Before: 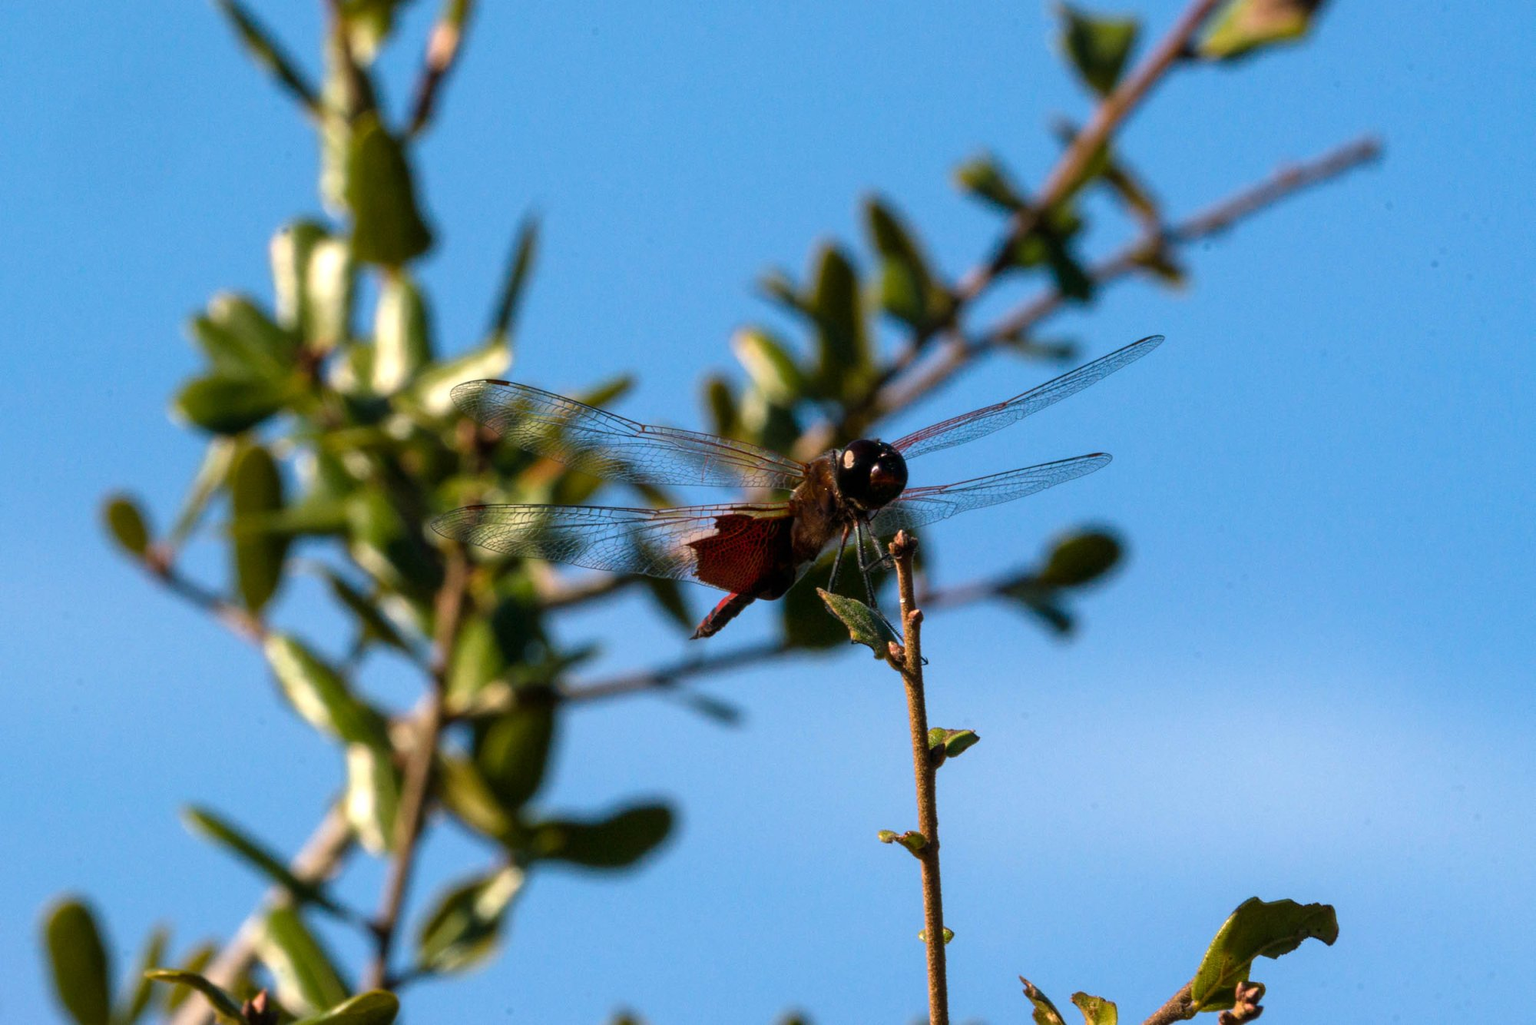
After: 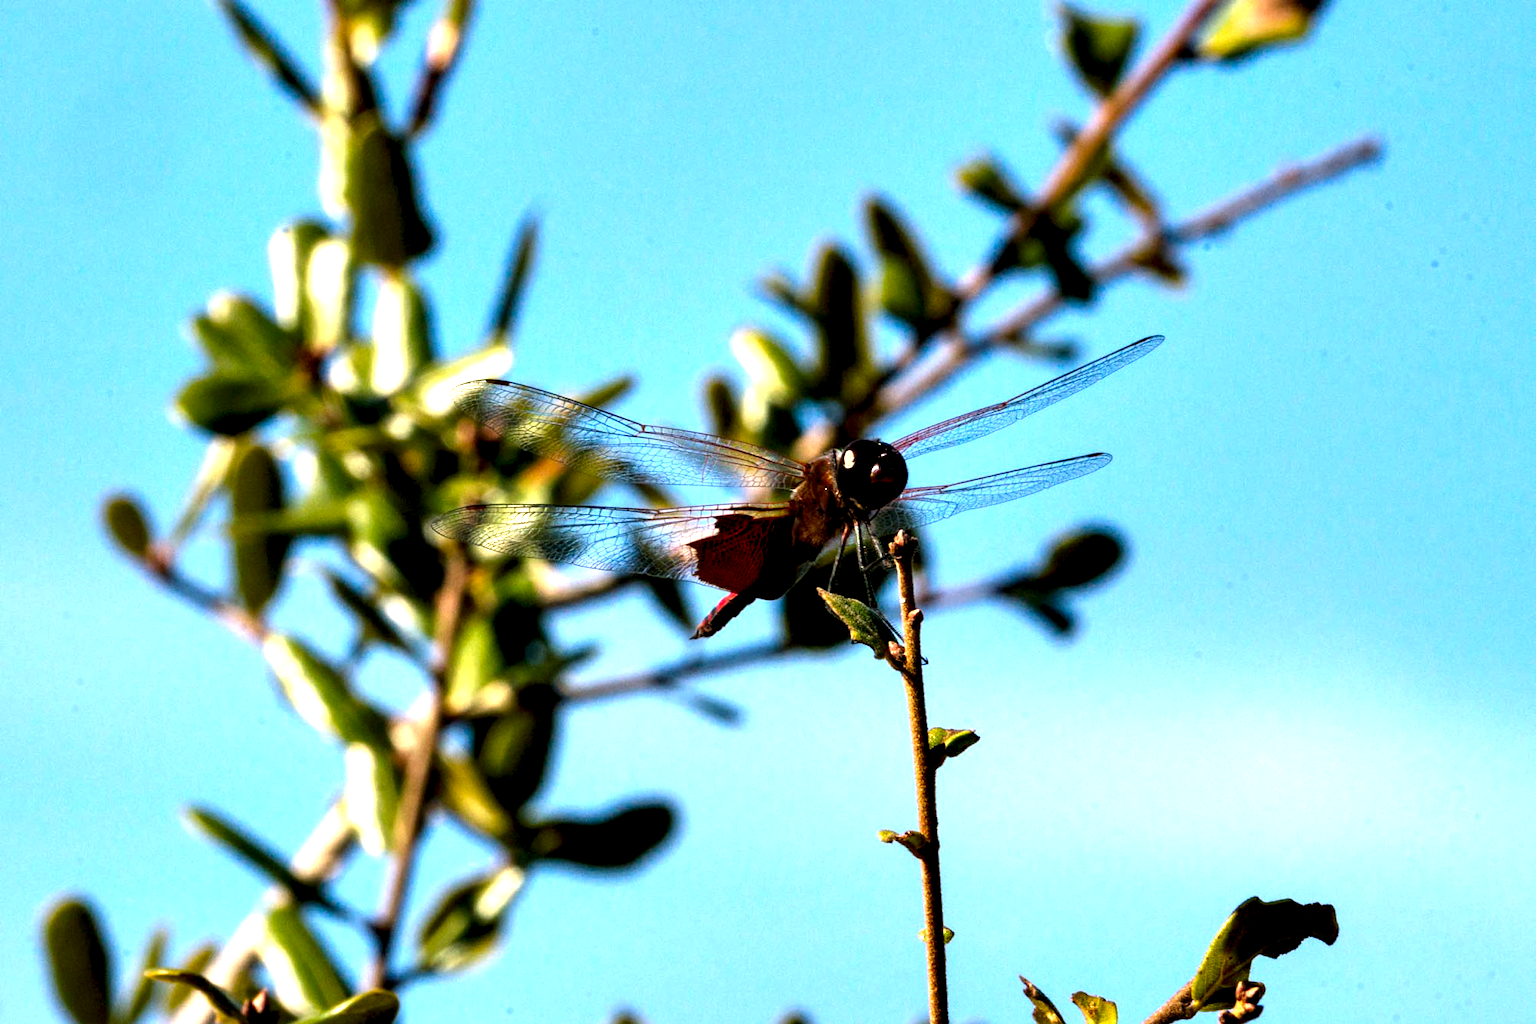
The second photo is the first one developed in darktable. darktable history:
contrast equalizer: octaves 7, y [[0.6 ×6], [0.55 ×6], [0 ×6], [0 ×6], [0 ×6]]
exposure: black level correction 0, exposure 1.001 EV, compensate exposure bias true, compensate highlight preservation false
